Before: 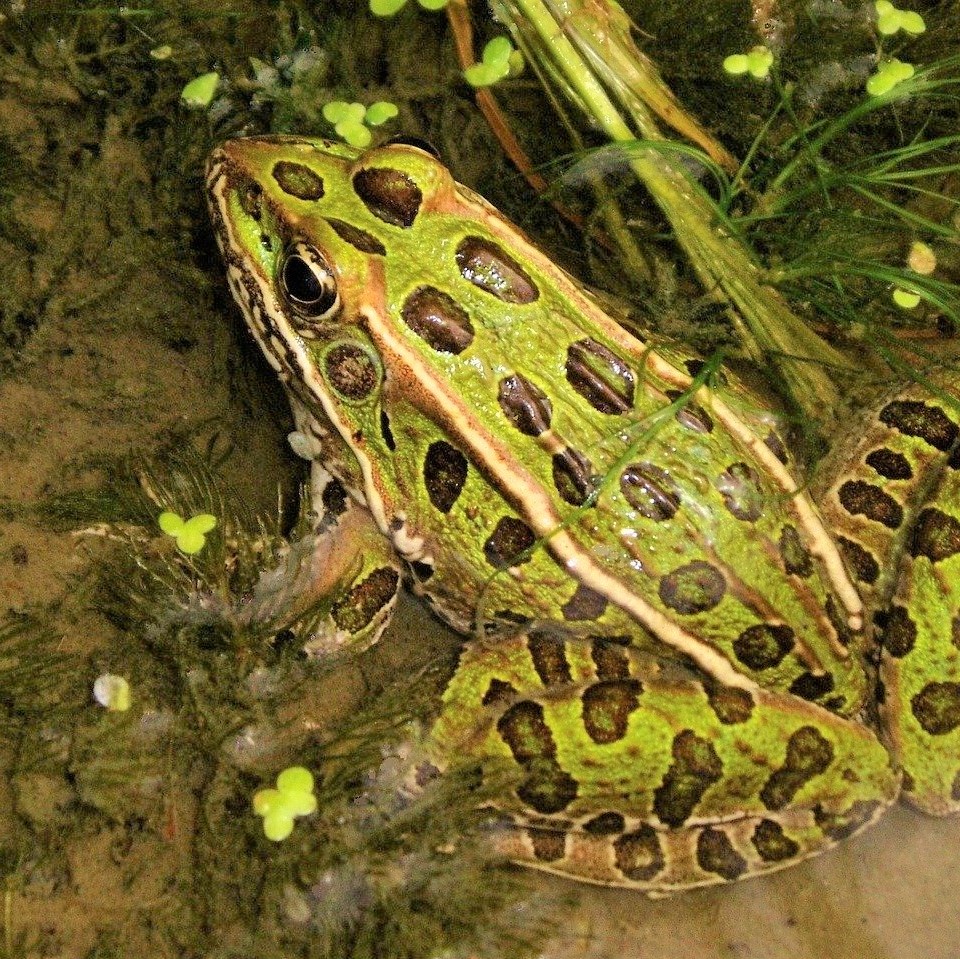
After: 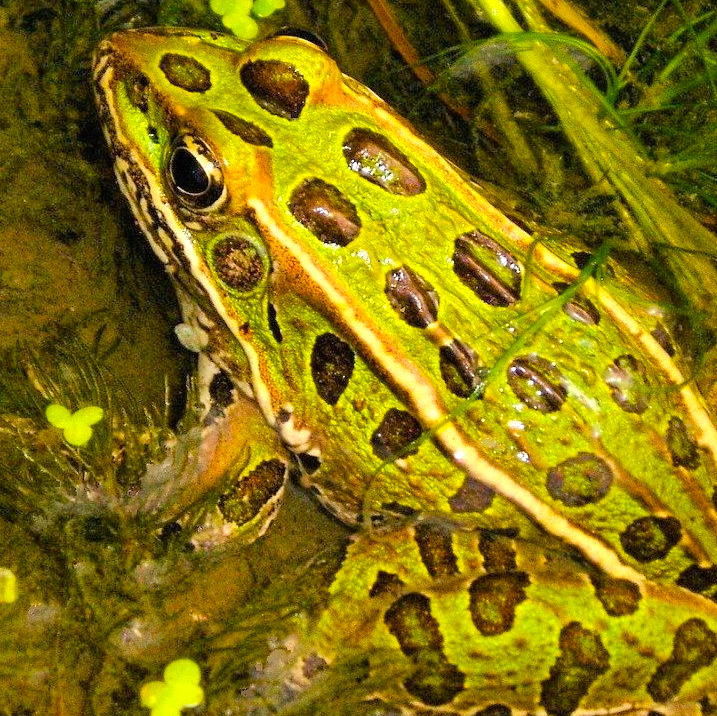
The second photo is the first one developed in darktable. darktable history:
crop and rotate: left 11.831%, top 11.346%, right 13.429%, bottom 13.899%
tone equalizer: on, module defaults
color balance rgb: linear chroma grading › global chroma 15%, perceptual saturation grading › global saturation 30%
exposure: black level correction 0, exposure 0.3 EV, compensate highlight preservation false
